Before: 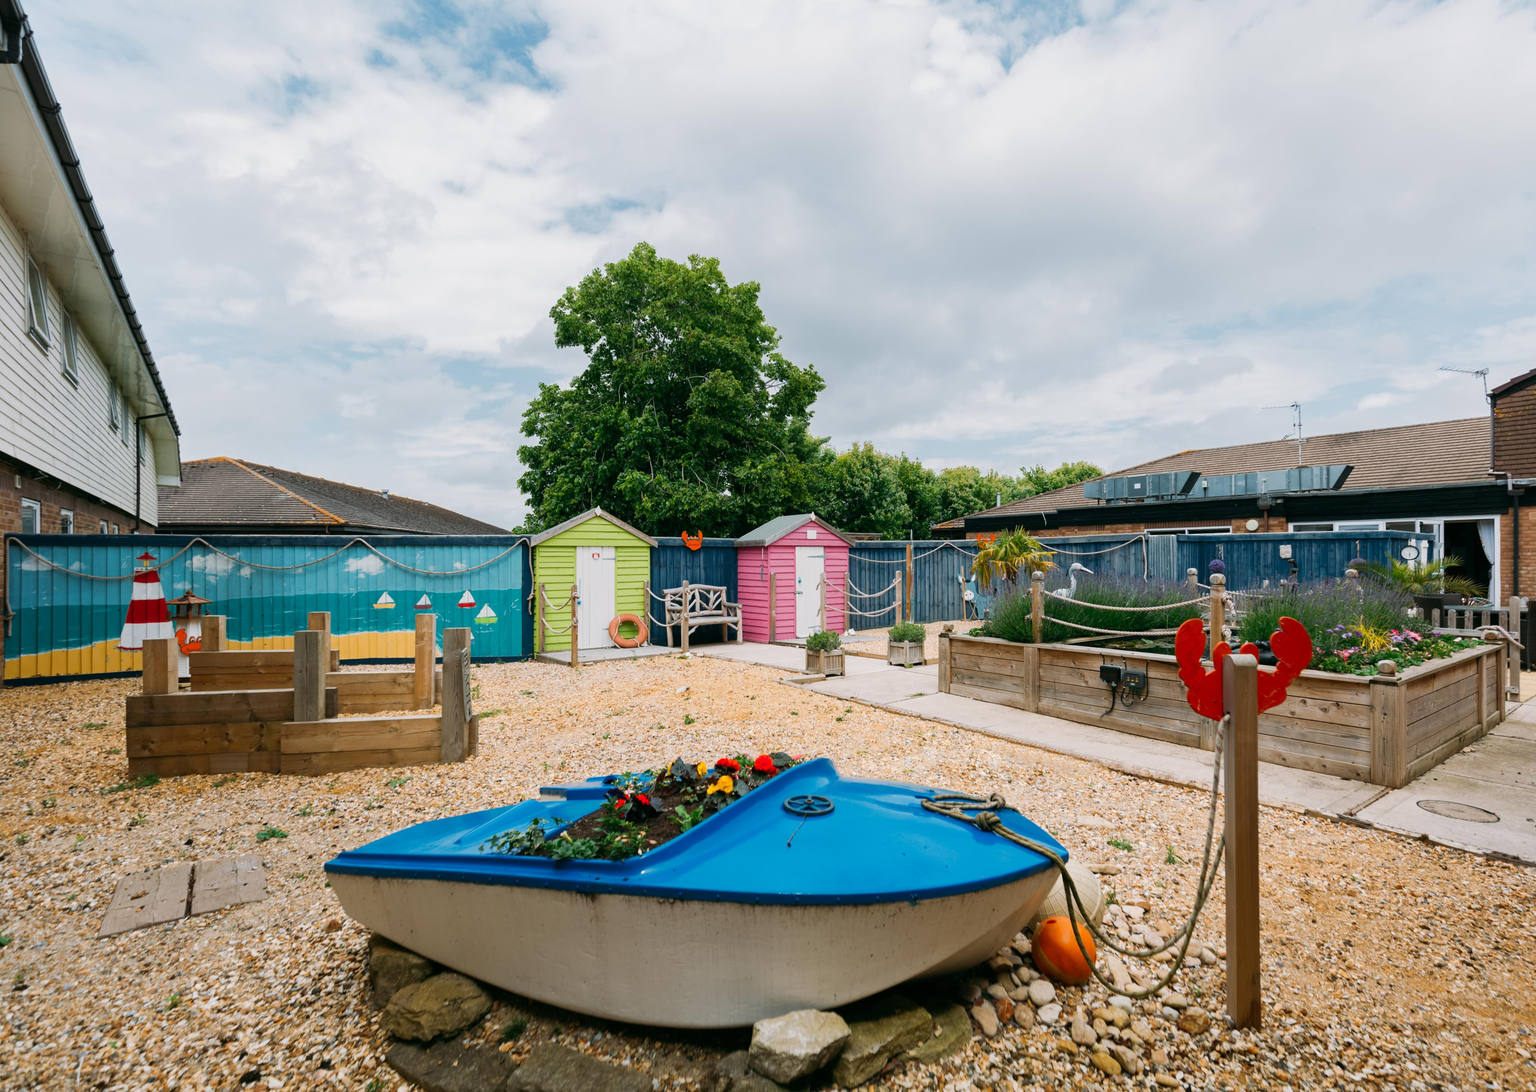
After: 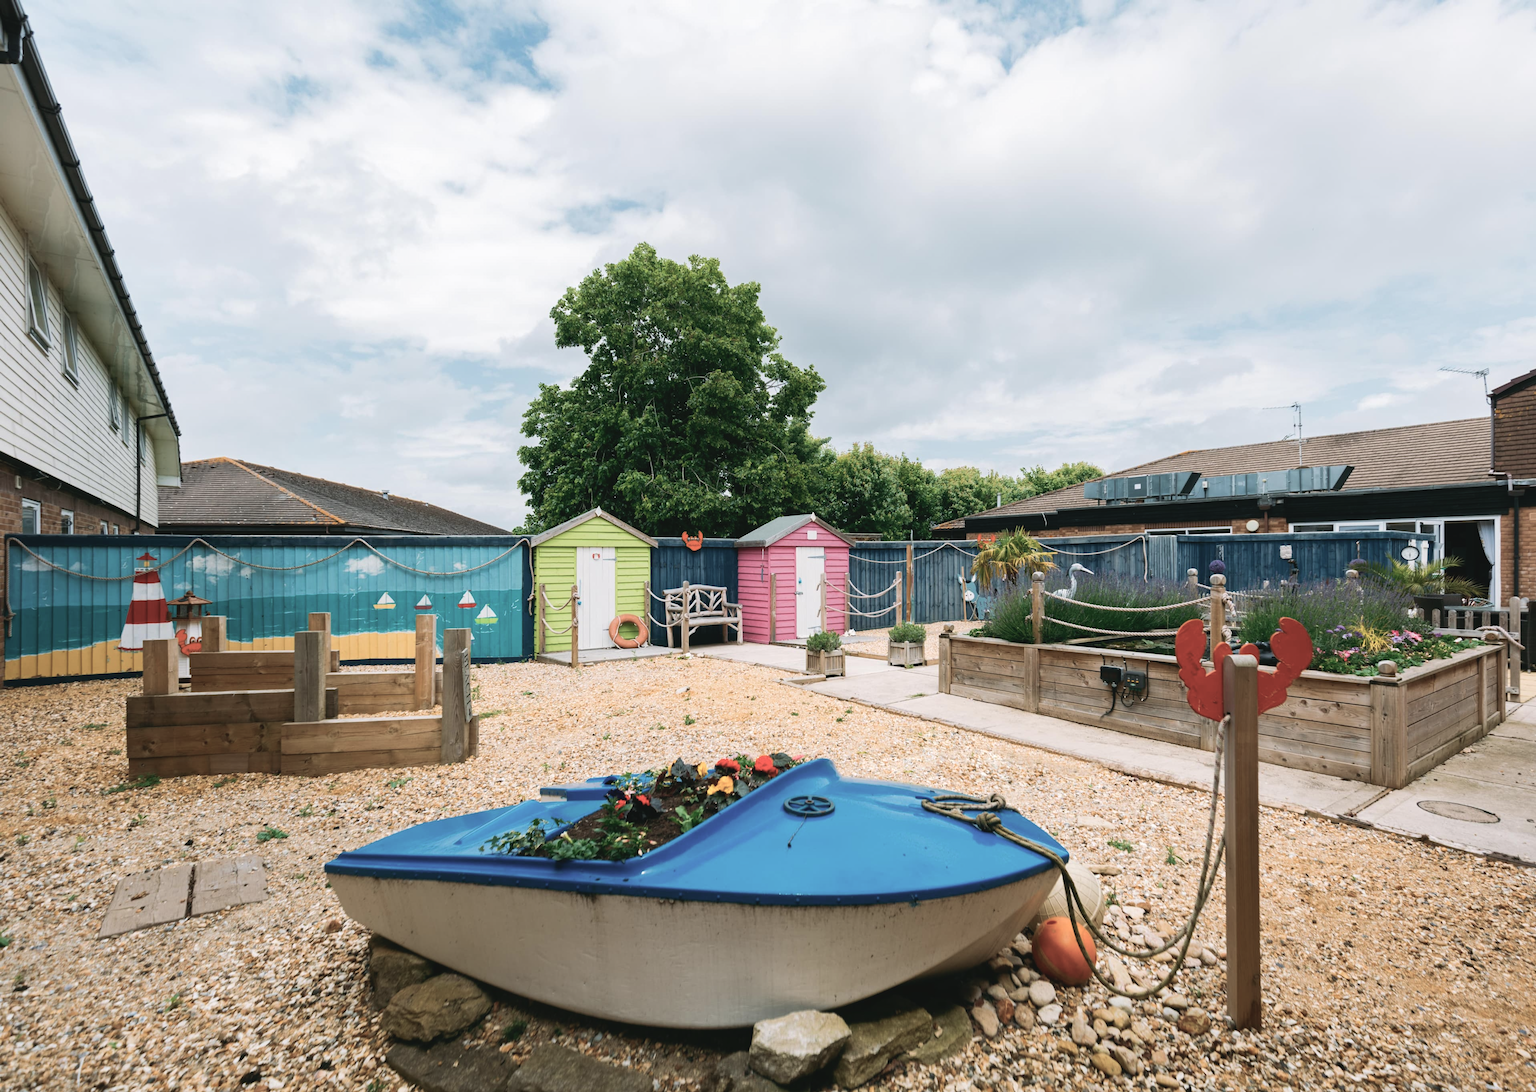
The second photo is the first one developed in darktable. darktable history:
velvia: on, module defaults
tone equalizer: -8 EV -0.449 EV, -7 EV -0.395 EV, -6 EV -0.363 EV, -5 EV -0.224 EV, -3 EV 0.207 EV, -2 EV 0.339 EV, -1 EV 0.386 EV, +0 EV 0.393 EV, edges refinement/feathering 500, mask exposure compensation -1.57 EV, preserve details guided filter
color balance rgb: perceptual saturation grading › global saturation -32.839%
contrast brightness saturation: contrast -0.093, saturation -0.091
